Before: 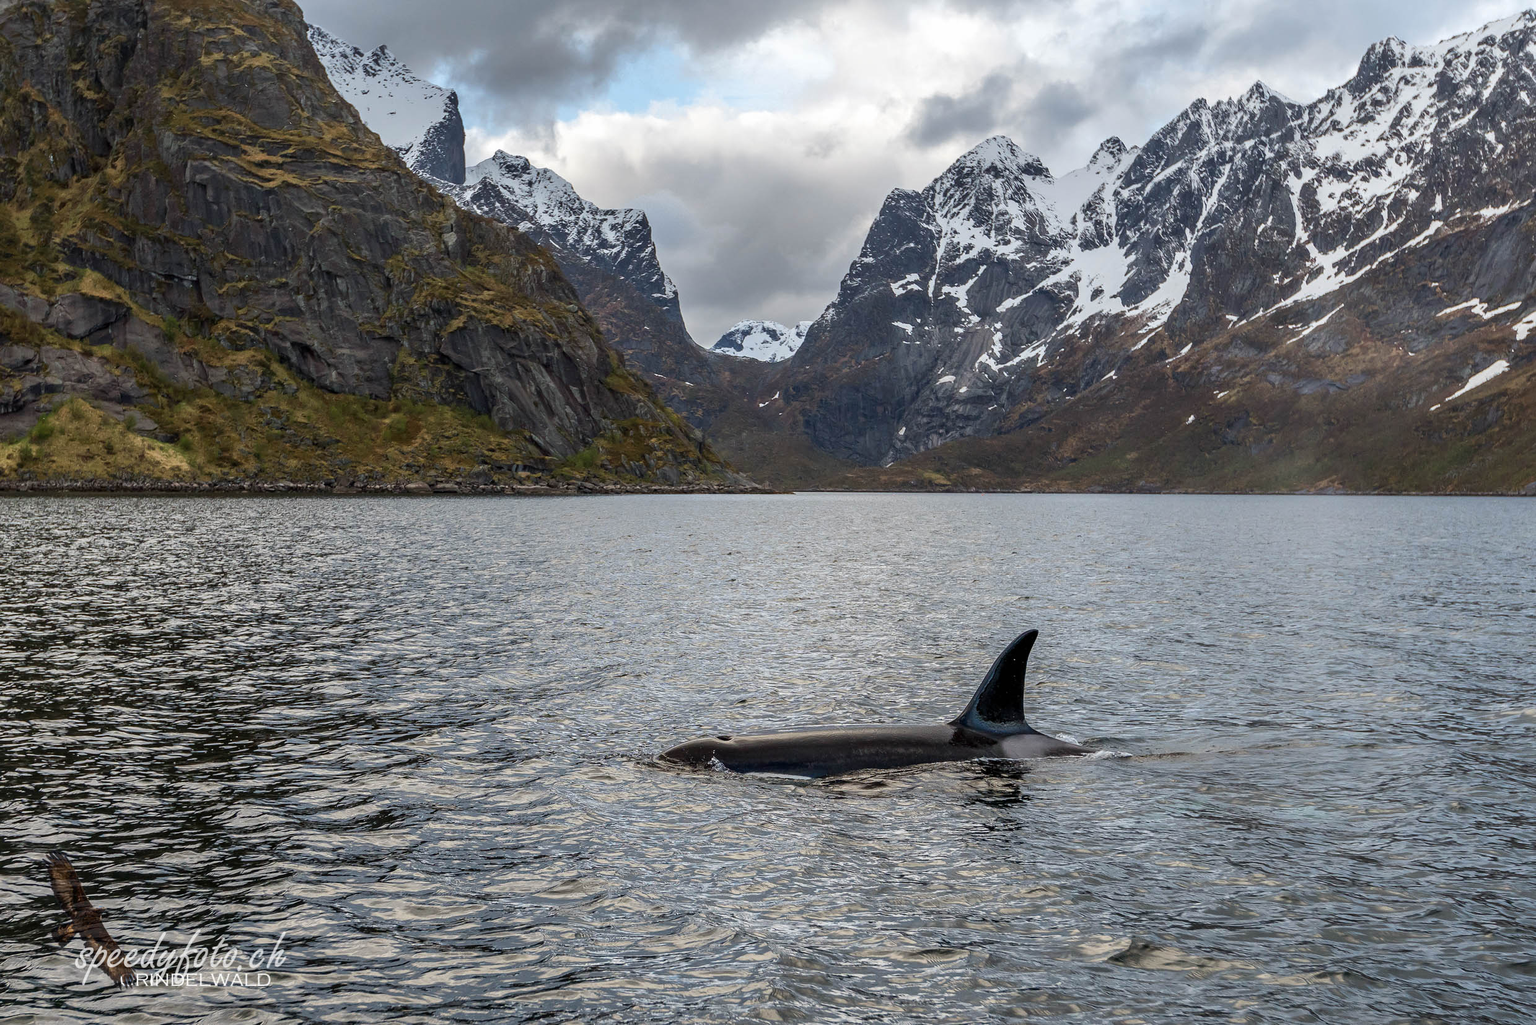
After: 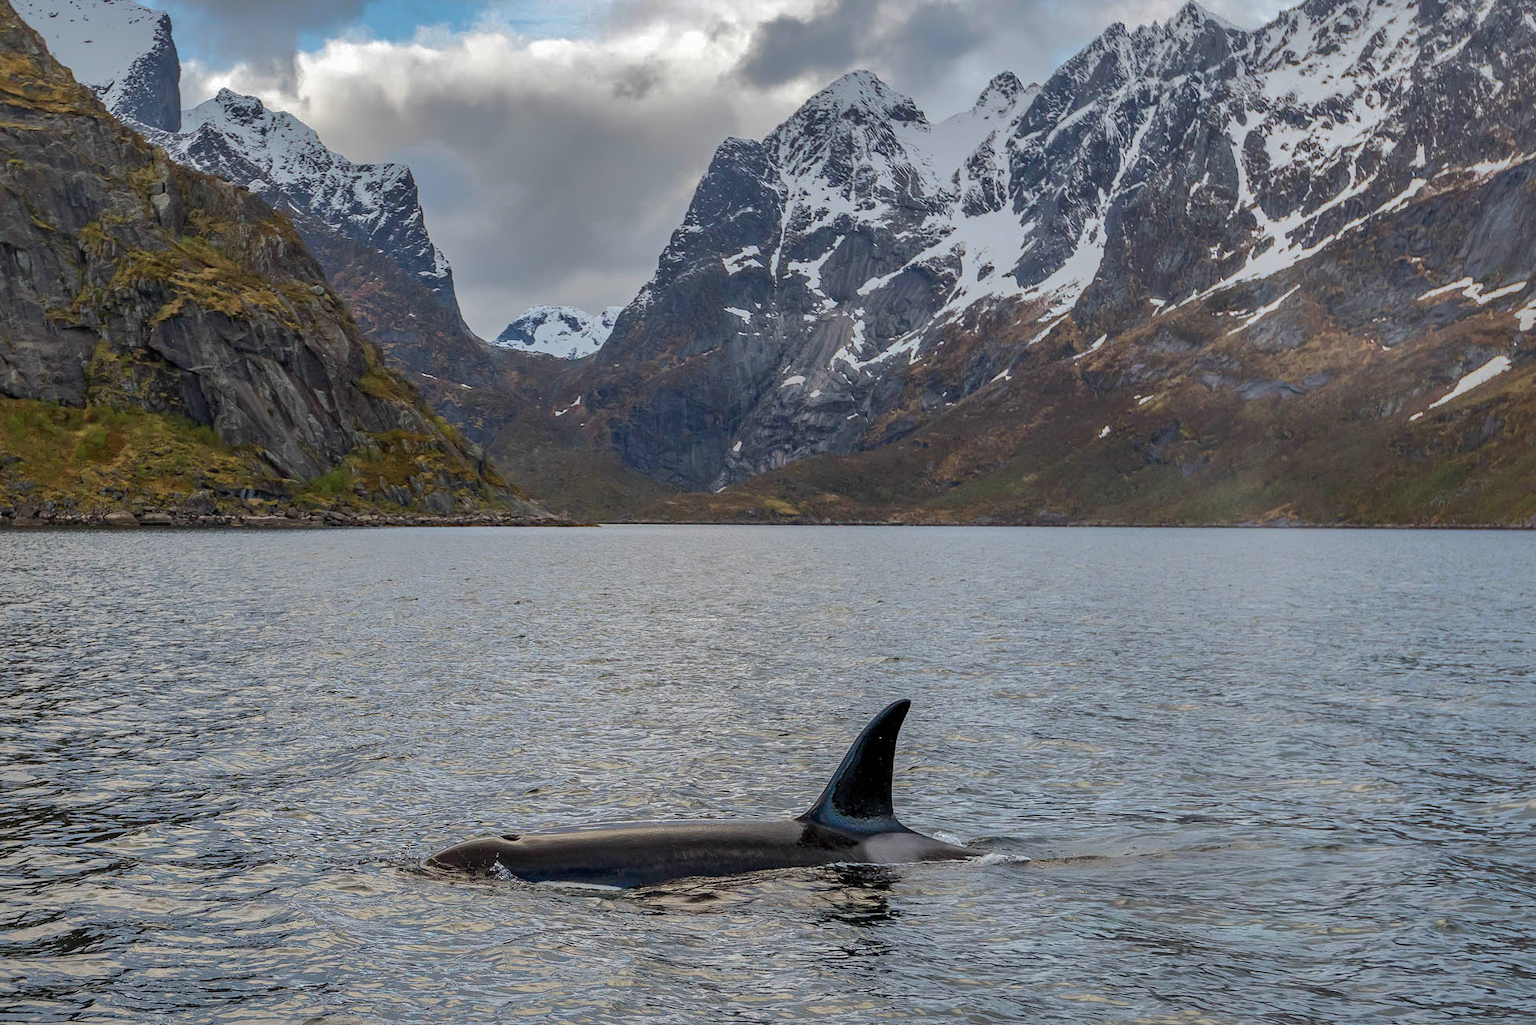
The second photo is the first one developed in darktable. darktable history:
exposure: compensate highlight preservation false
crop and rotate: left 21.071%, top 7.864%, right 0.419%, bottom 13.59%
shadows and highlights: shadows 39.18, highlights -74.18
contrast brightness saturation: saturation 0.179
